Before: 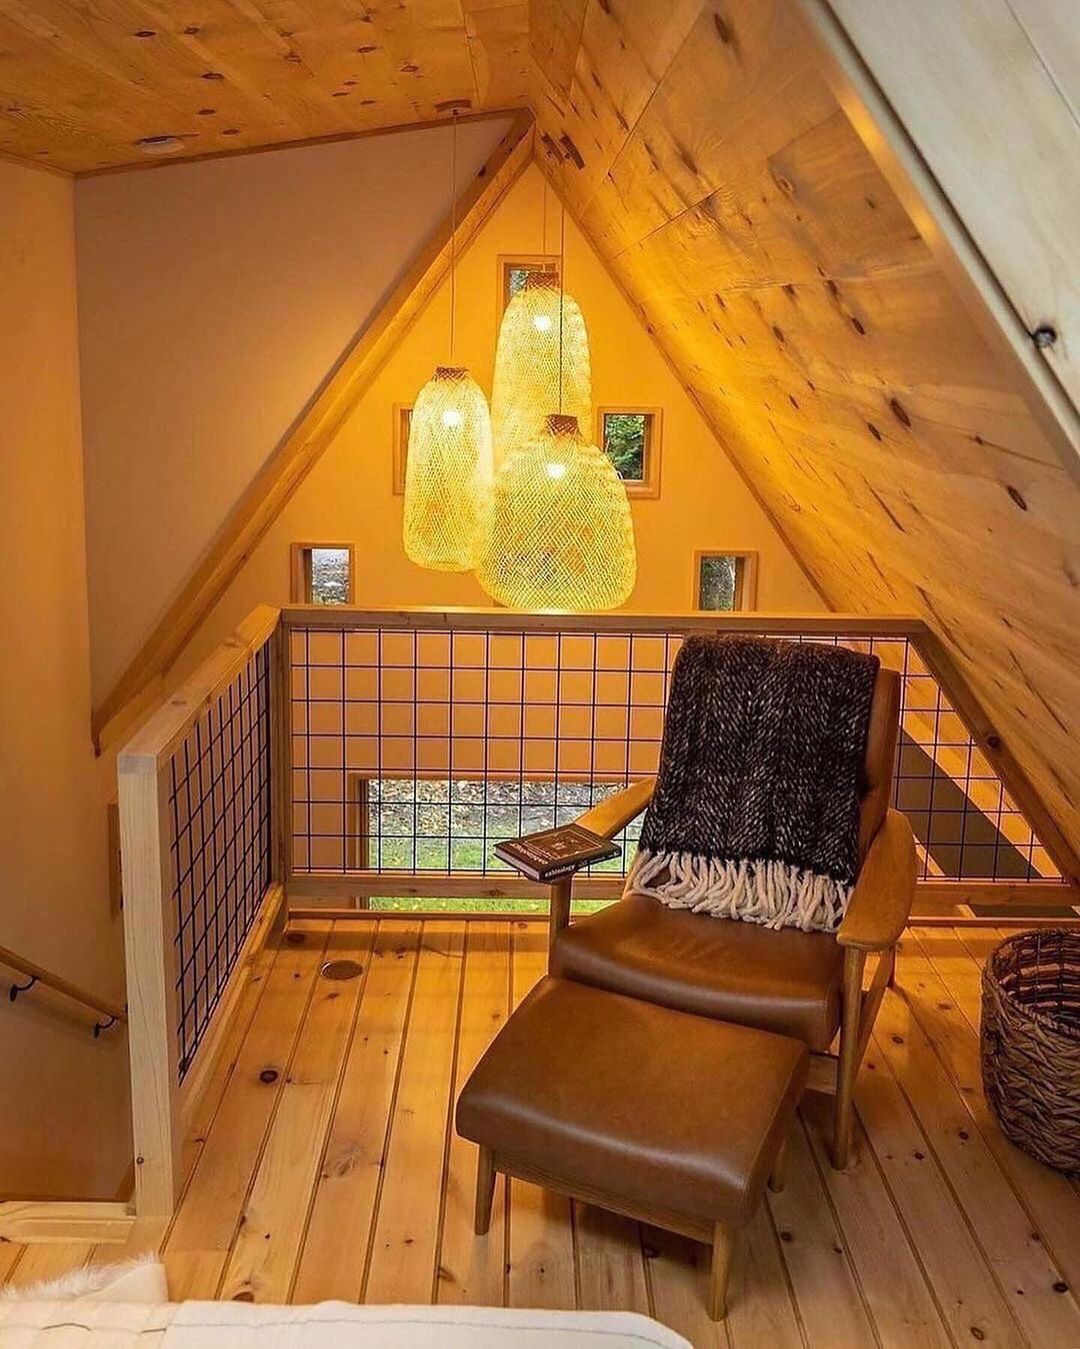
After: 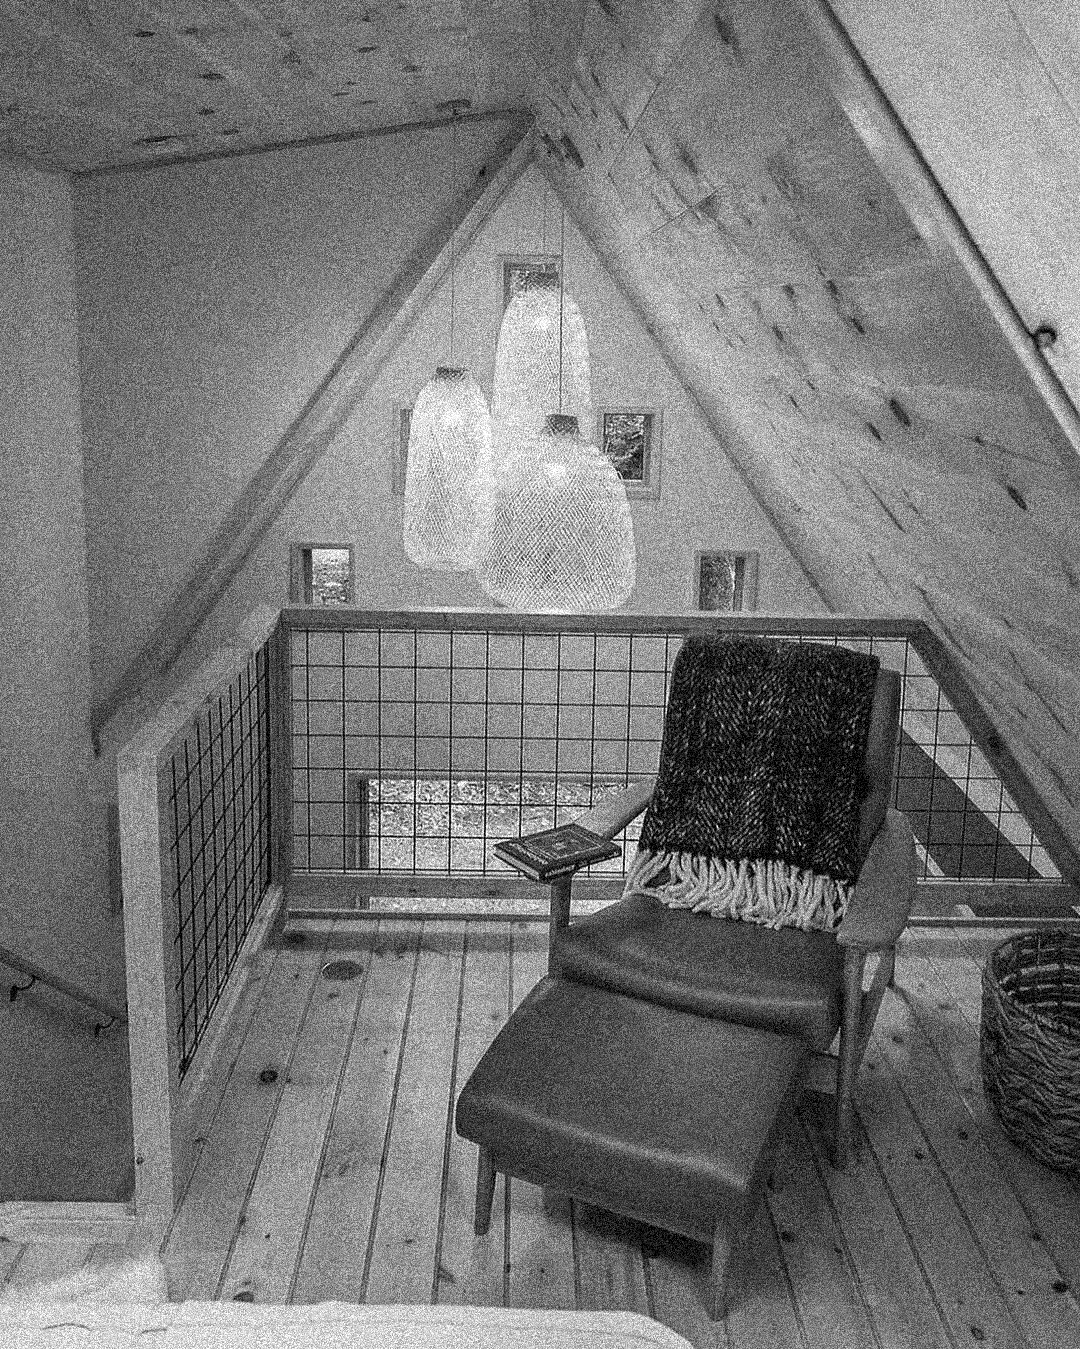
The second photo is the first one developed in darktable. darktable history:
monochrome: on, module defaults
grain: coarseness 3.75 ISO, strength 100%, mid-tones bias 0%
